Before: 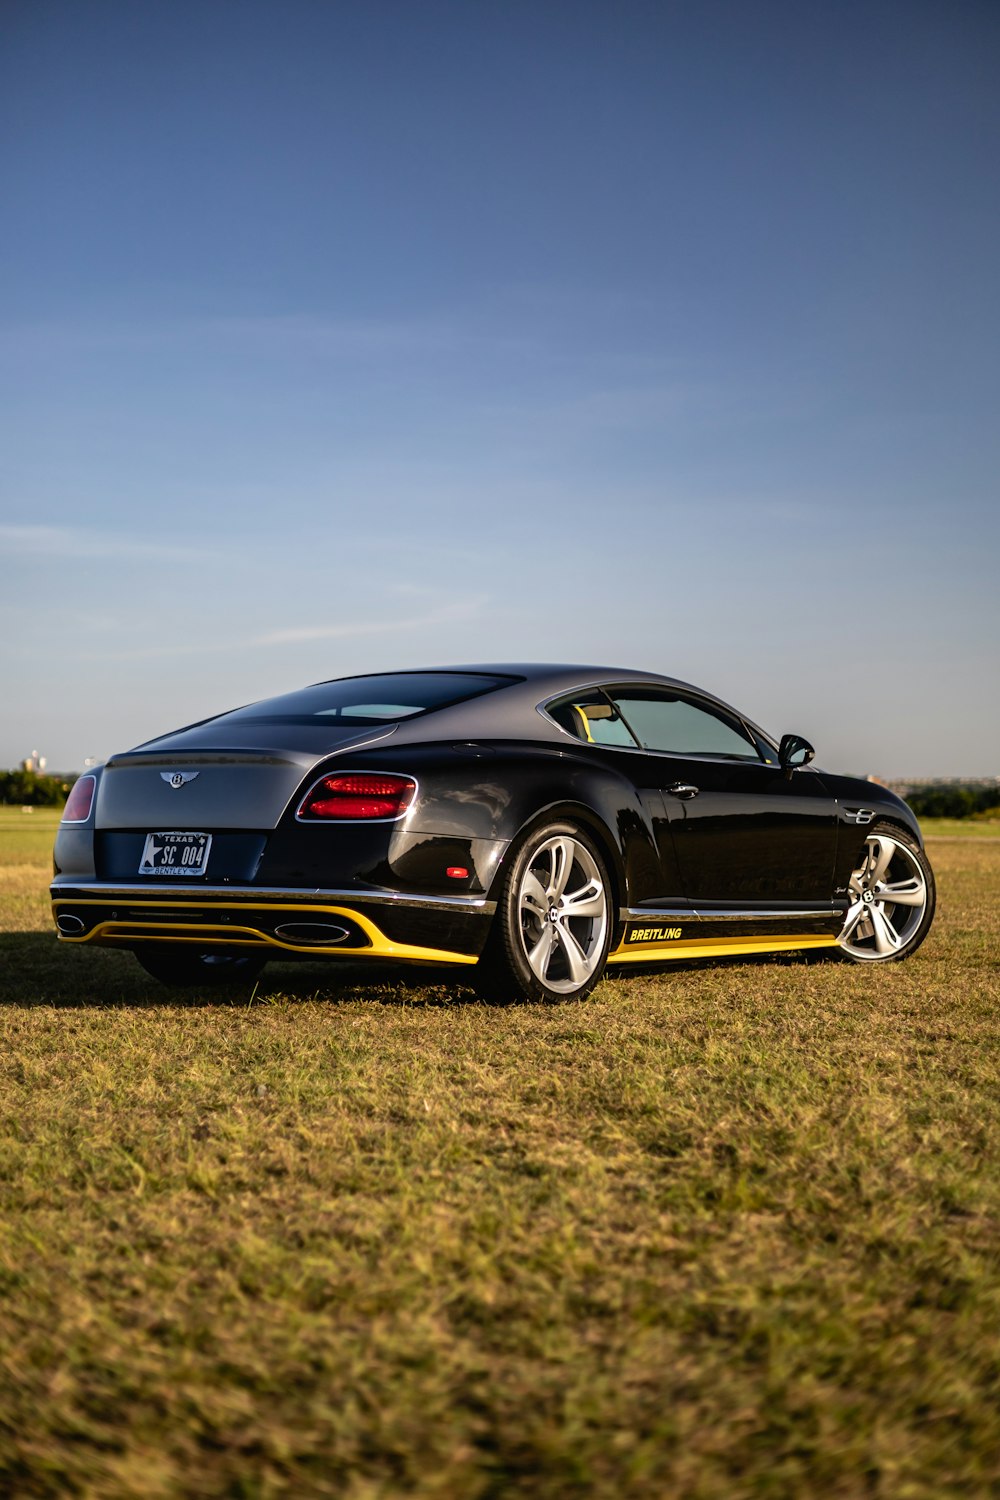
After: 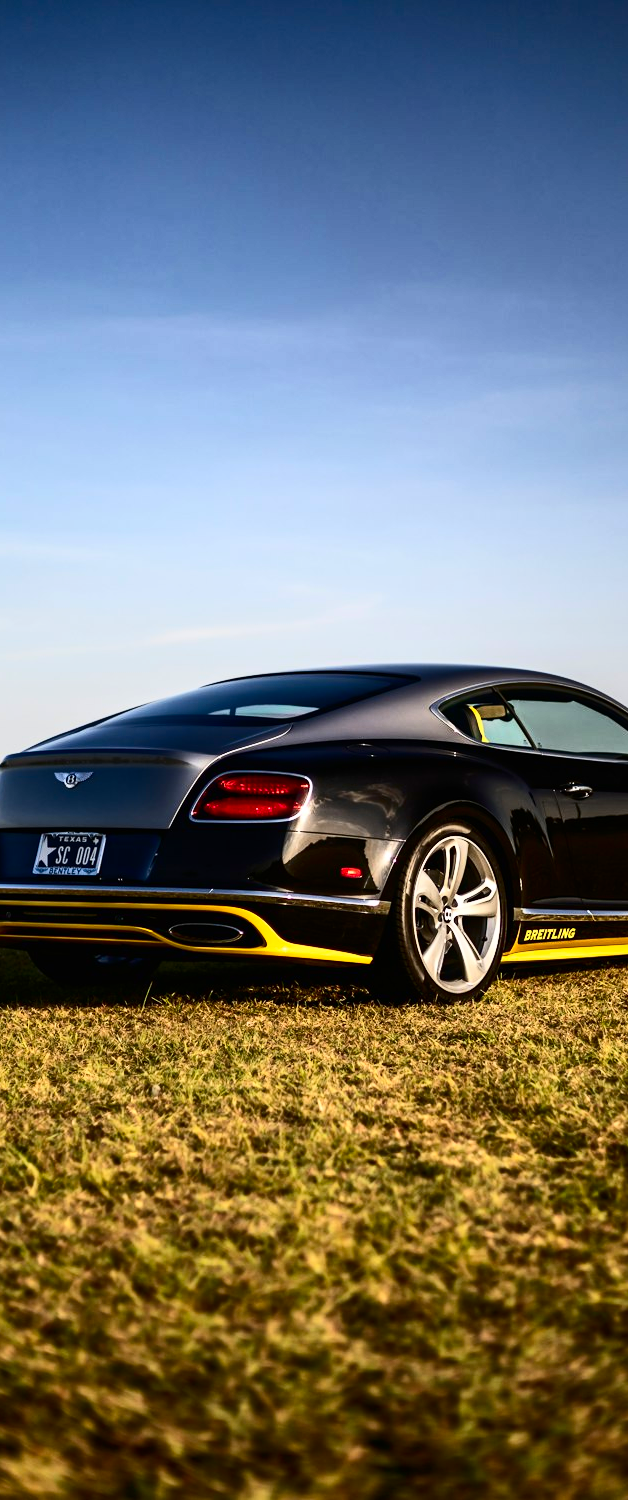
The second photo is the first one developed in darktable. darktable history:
crop: left 10.644%, right 26.528%
contrast brightness saturation: contrast 0.4, brightness 0.05, saturation 0.25
